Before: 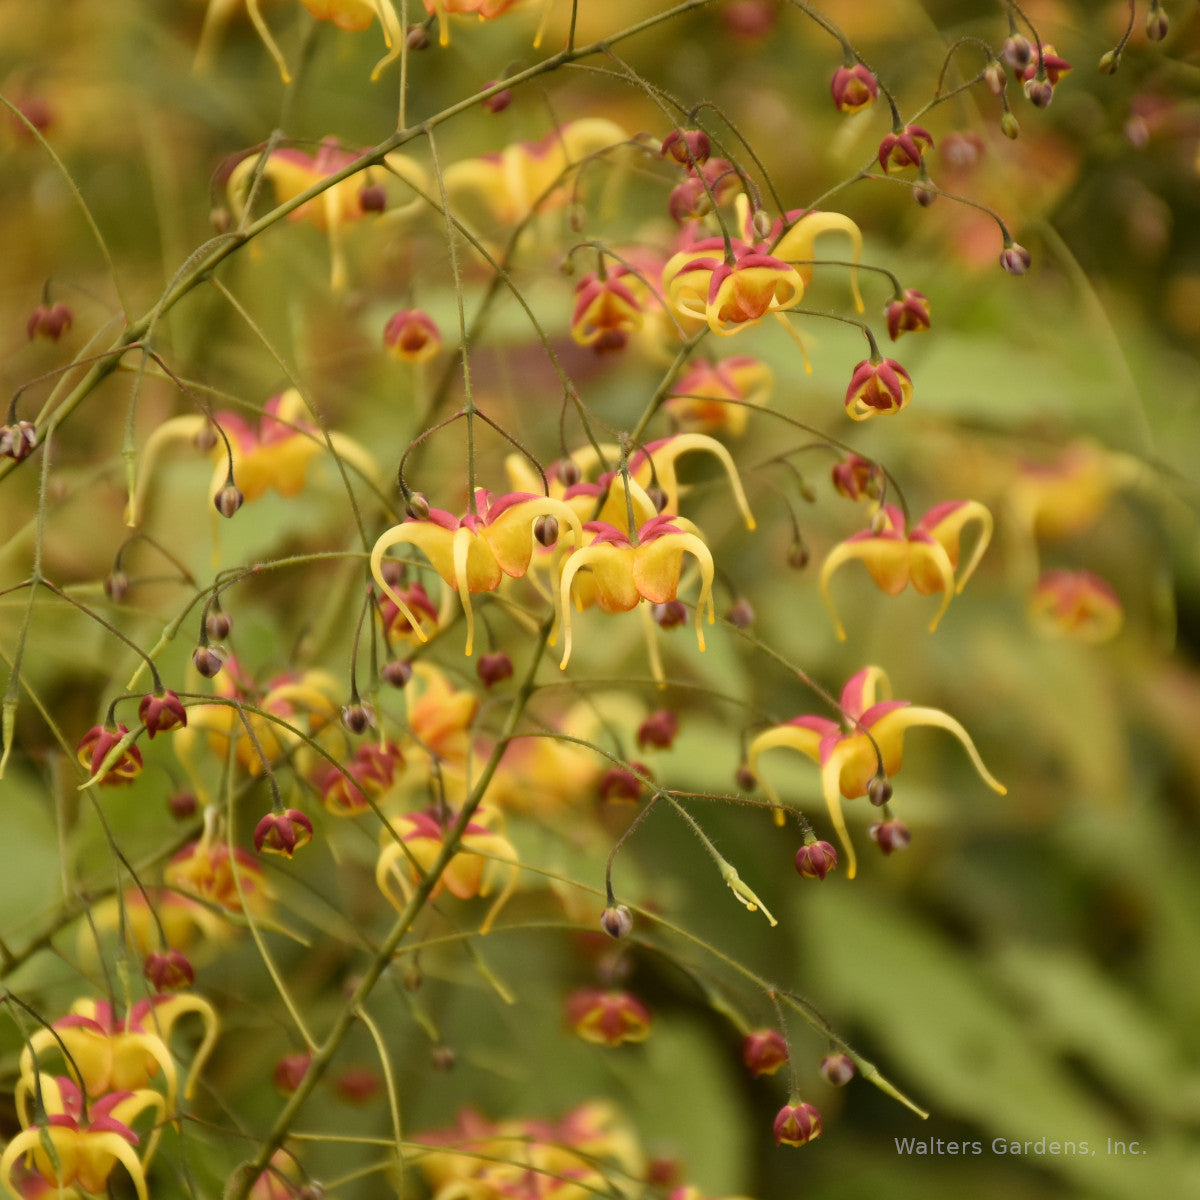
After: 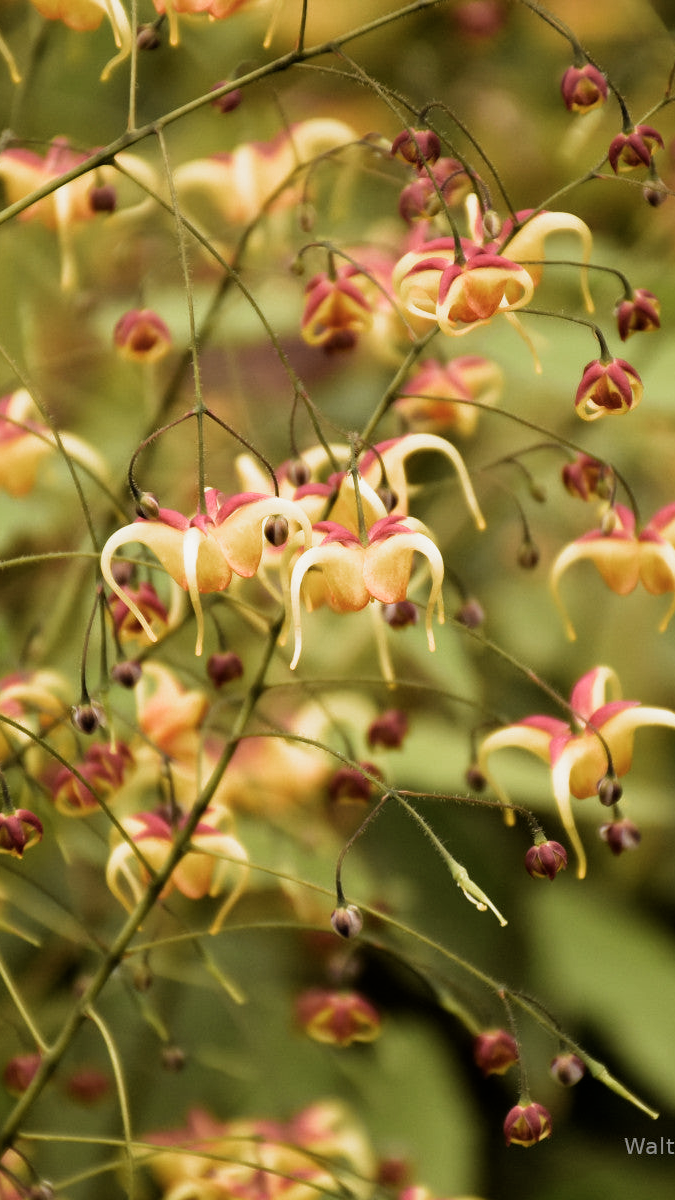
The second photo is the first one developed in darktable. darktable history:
filmic rgb: black relative exposure -8.2 EV, white relative exposure 2.2 EV, threshold 3 EV, hardness 7.11, latitude 75%, contrast 1.325, highlights saturation mix -2%, shadows ↔ highlights balance 30%, preserve chrominance RGB euclidean norm, color science v5 (2021), contrast in shadows safe, contrast in highlights safe, enable highlight reconstruction true
crop and rotate: left 22.516%, right 21.234%
